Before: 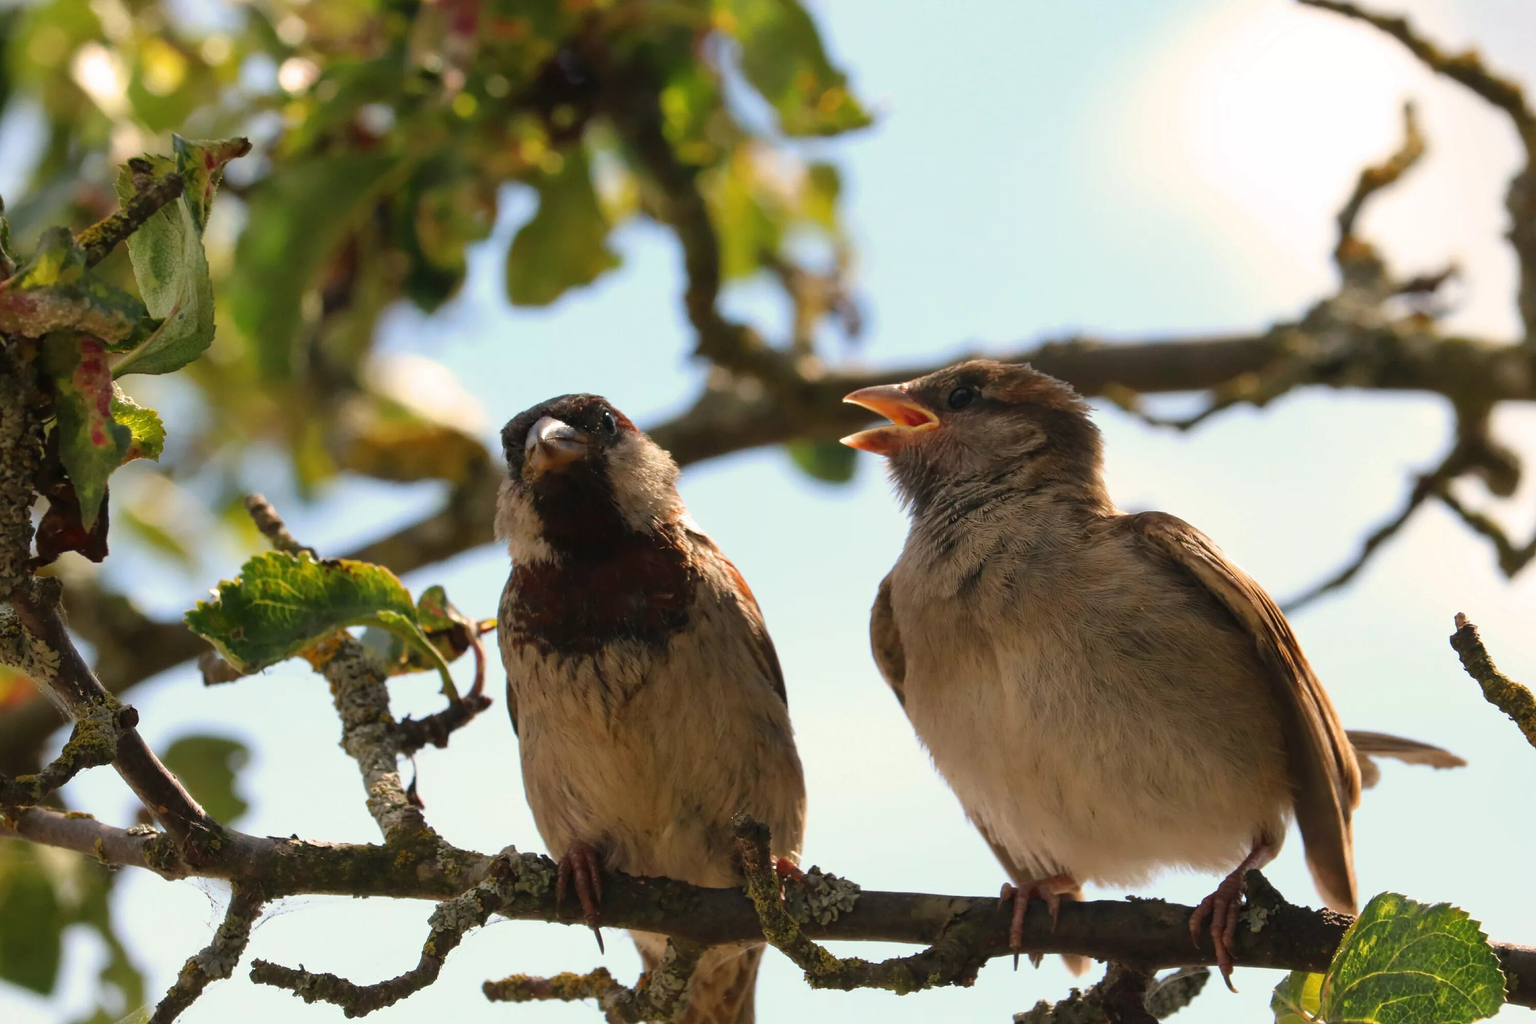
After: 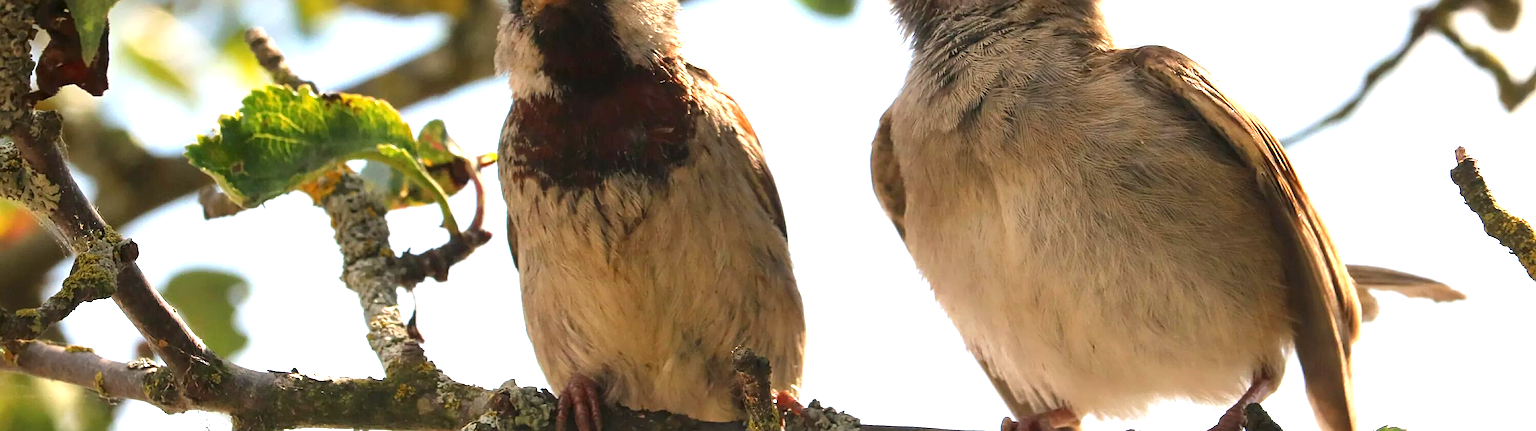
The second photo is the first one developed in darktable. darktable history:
sharpen: on, module defaults
crop: top 45.551%, bottom 12.262%
exposure: black level correction 0.001, exposure 1.05 EV, compensate exposure bias true, compensate highlight preservation false
